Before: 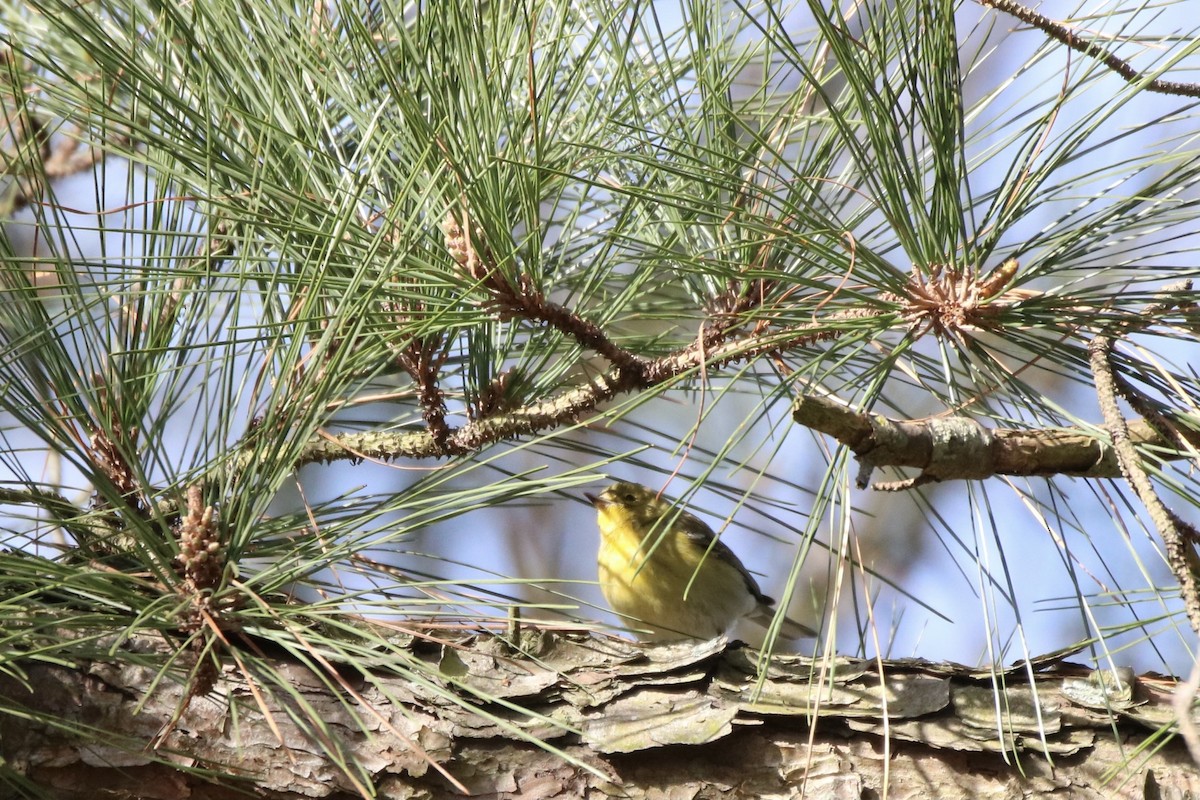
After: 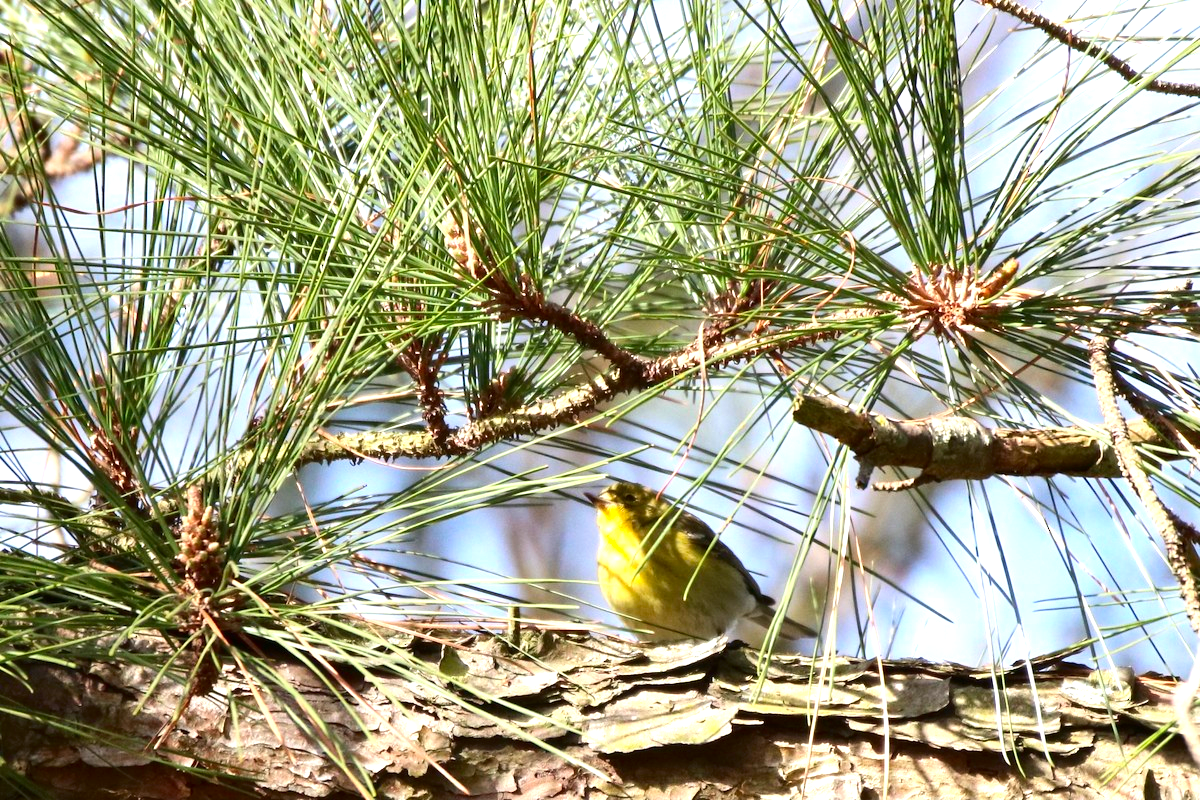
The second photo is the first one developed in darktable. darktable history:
exposure: black level correction 0, exposure 0.7 EV, compensate exposure bias true, compensate highlight preservation false
contrast brightness saturation: contrast 0.12, brightness -0.12, saturation 0.2
